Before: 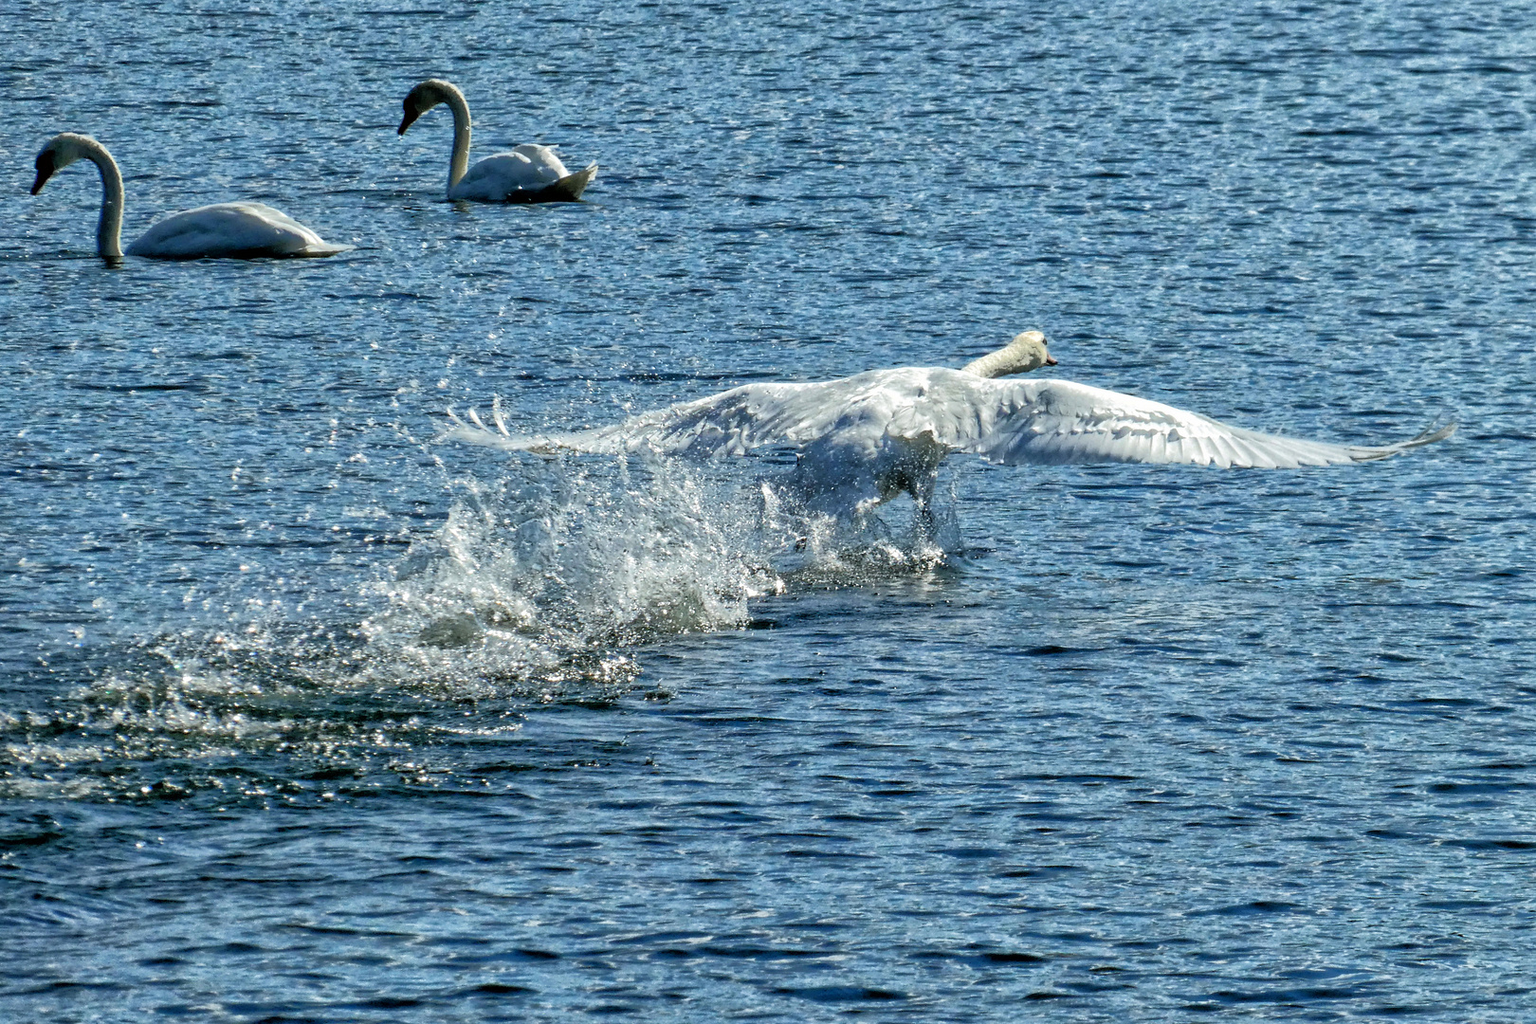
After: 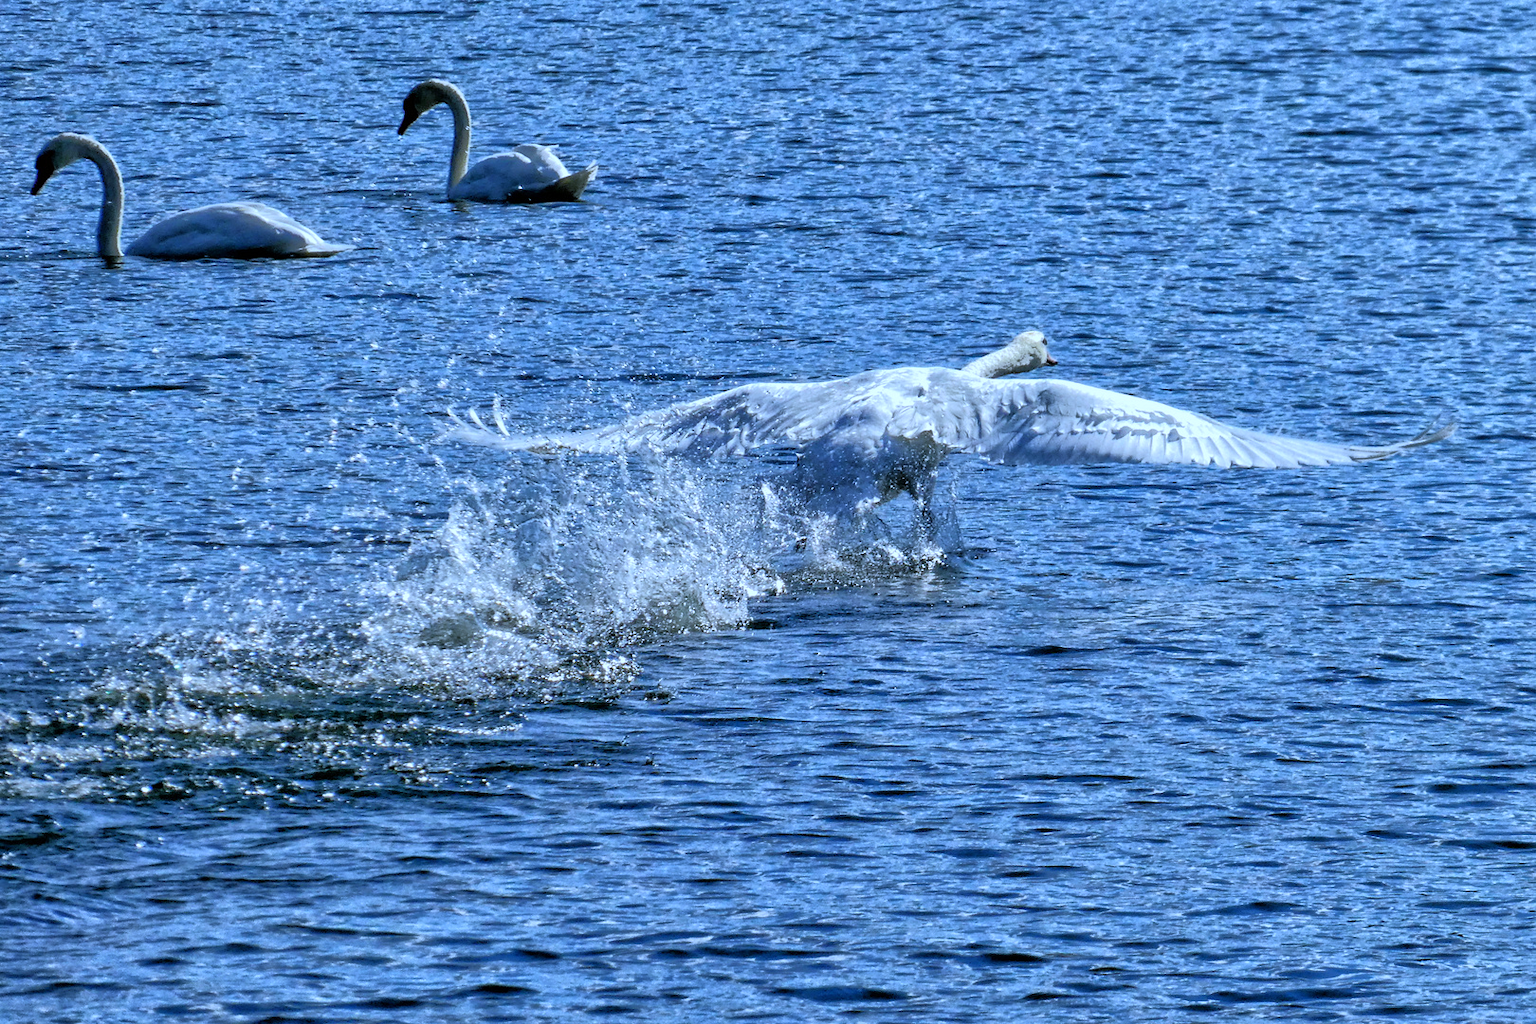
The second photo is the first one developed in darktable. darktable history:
white balance: red 0.871, blue 1.249
shadows and highlights: low approximation 0.01, soften with gaussian
